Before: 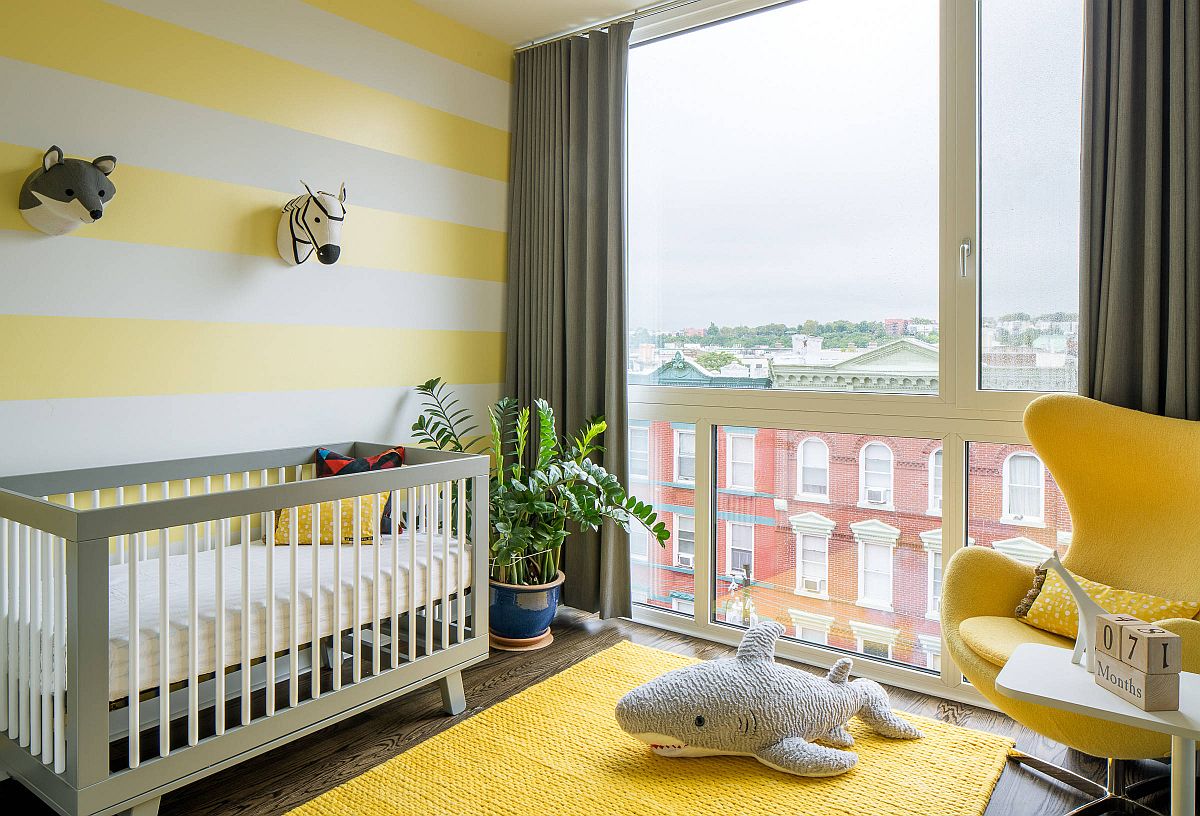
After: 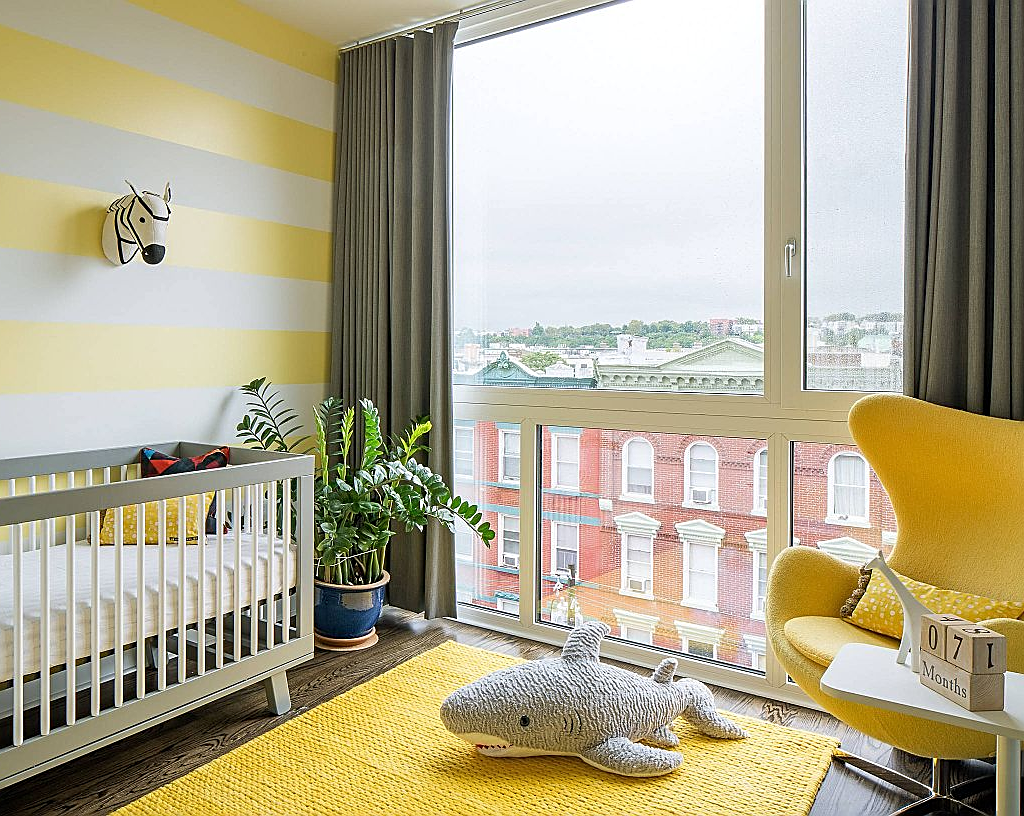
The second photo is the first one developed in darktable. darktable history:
crop and rotate: left 14.615%
tone equalizer: edges refinement/feathering 500, mask exposure compensation -1.57 EV, preserve details no
sharpen: on, module defaults
